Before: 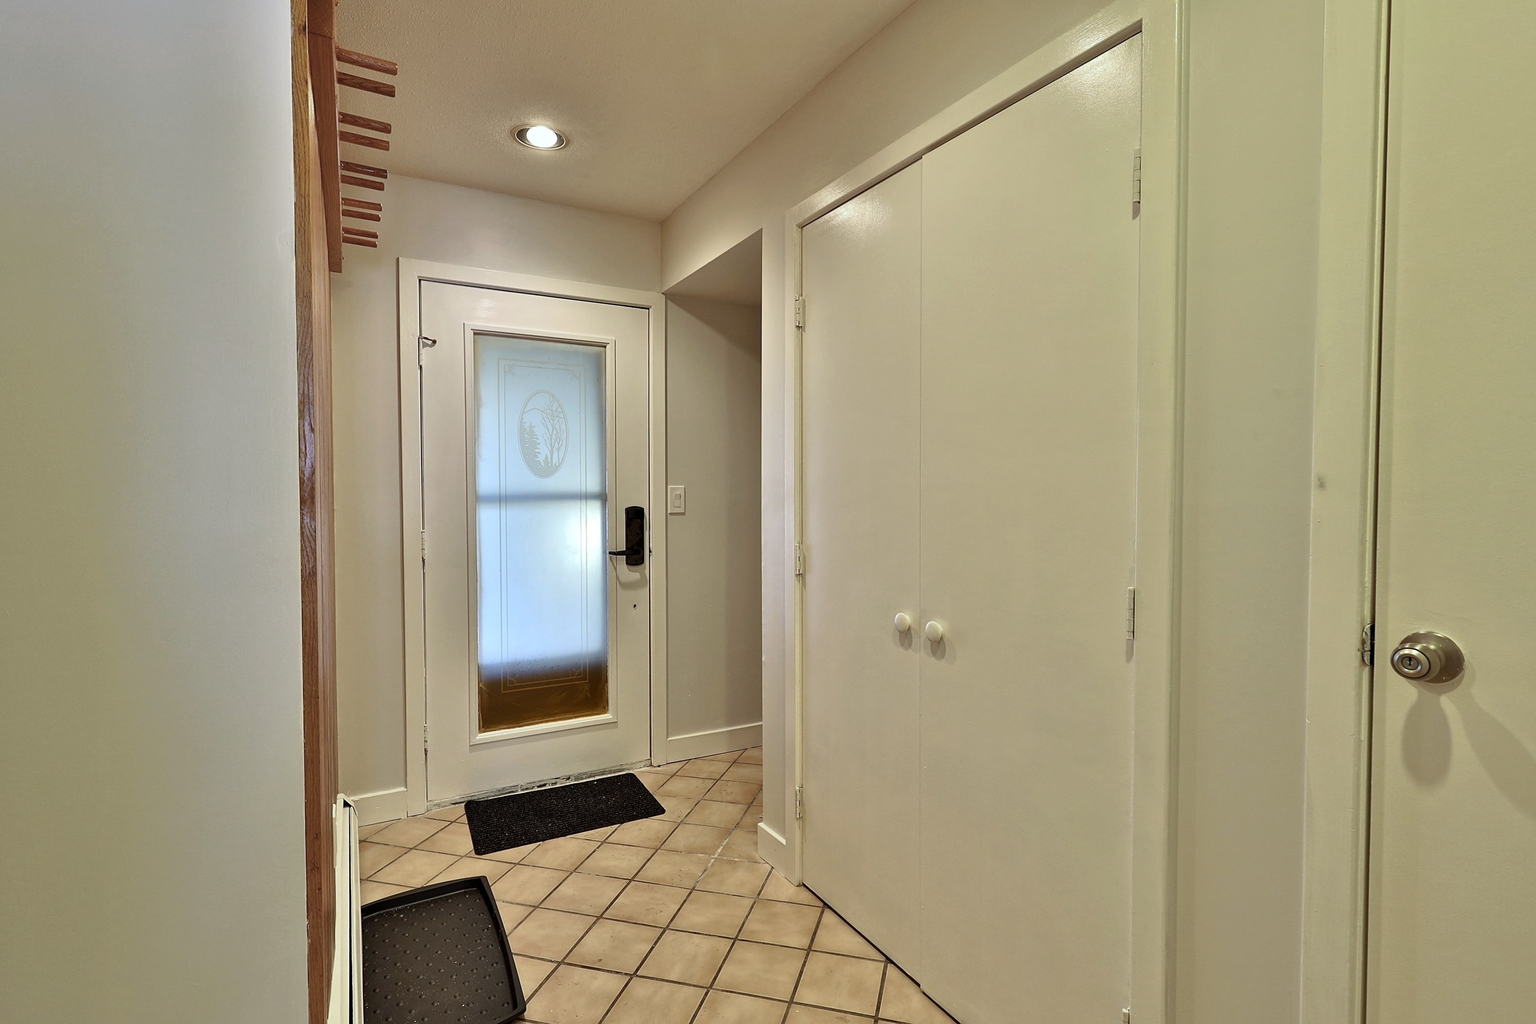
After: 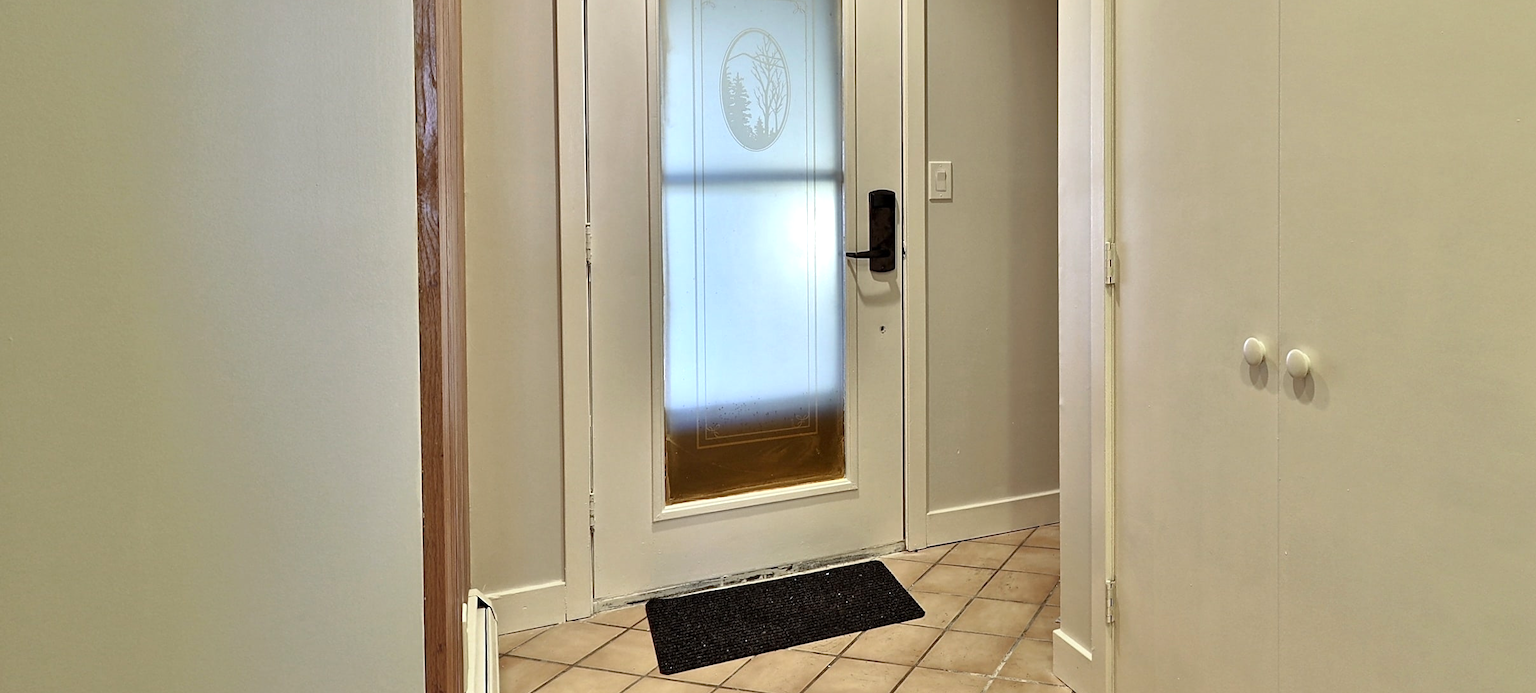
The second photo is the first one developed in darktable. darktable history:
exposure: exposure 0.3 EV, compensate highlight preservation false
shadows and highlights: shadows 31.55, highlights -32.08, soften with gaussian
crop: top 36.159%, right 28.009%, bottom 15.074%
